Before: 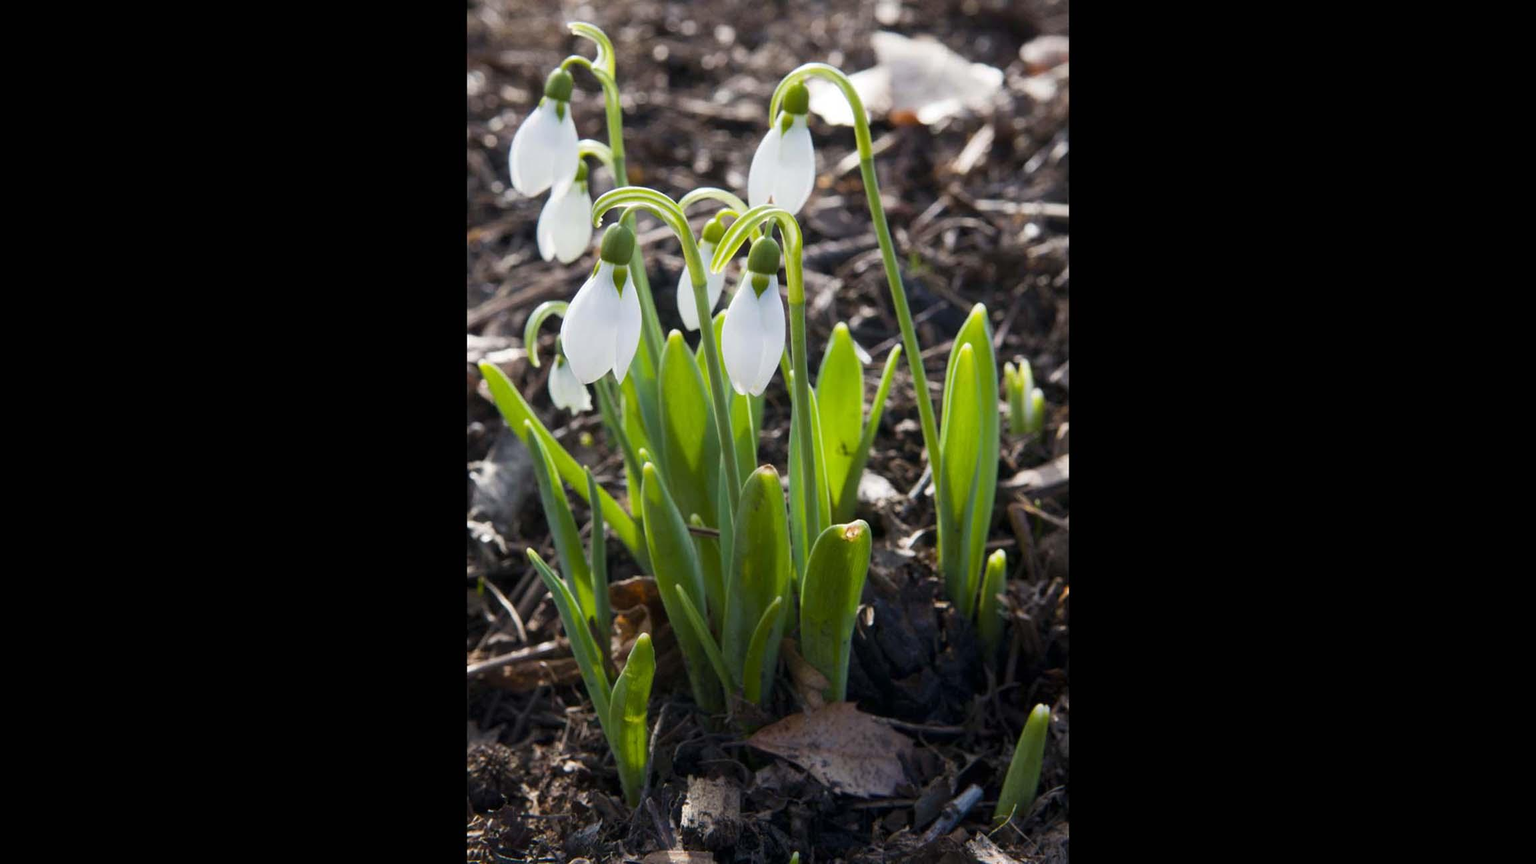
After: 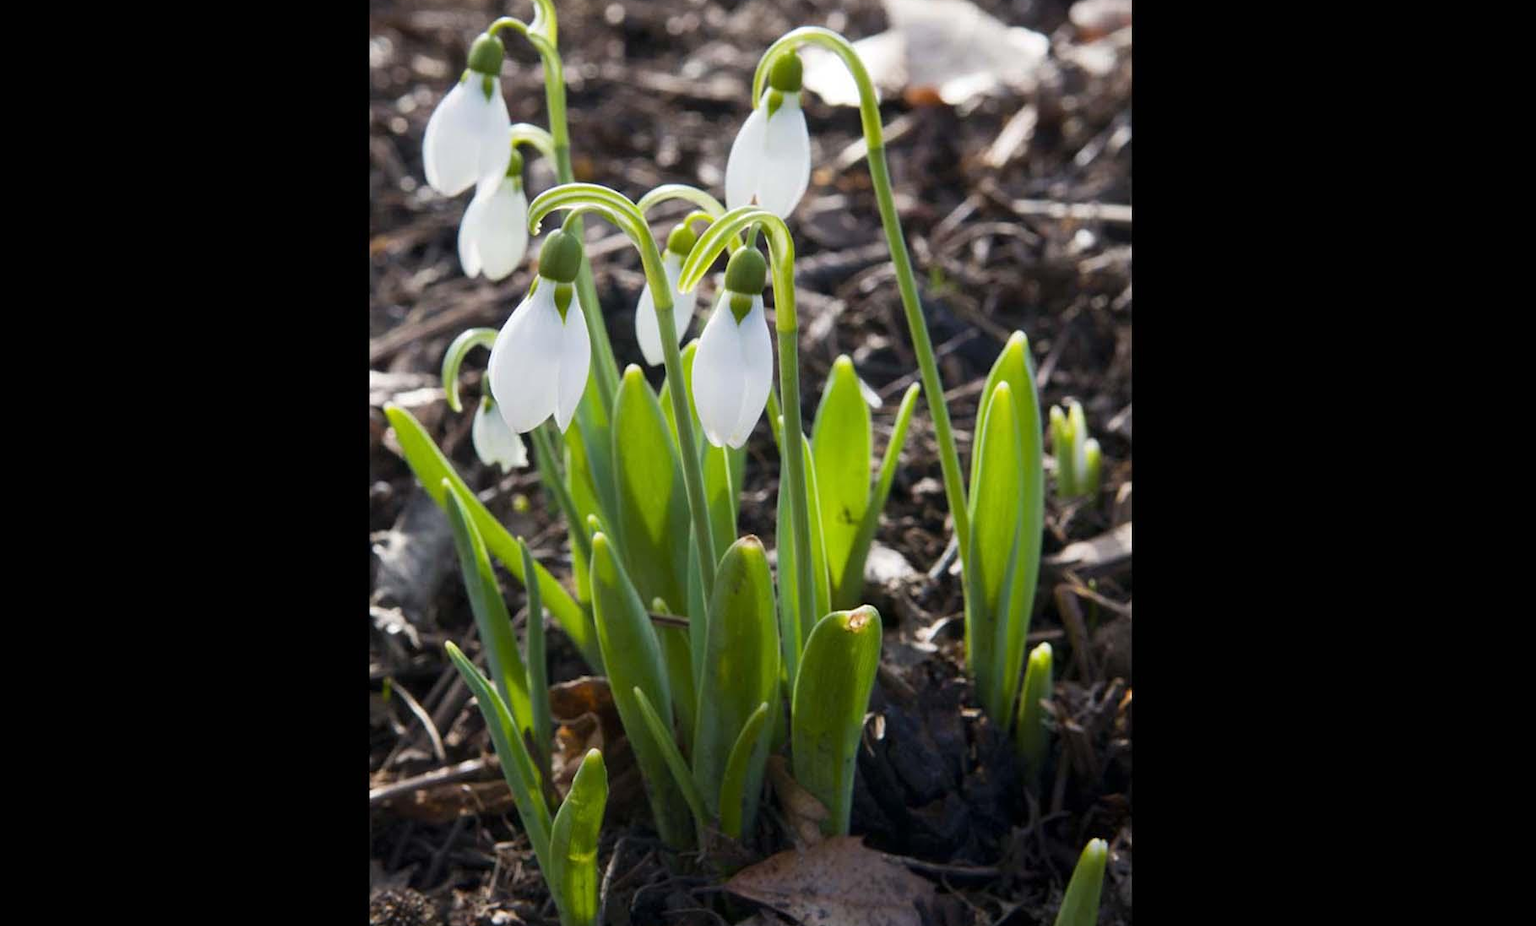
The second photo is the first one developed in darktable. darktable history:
crop: left 11.458%, top 4.922%, right 9.574%, bottom 10.423%
